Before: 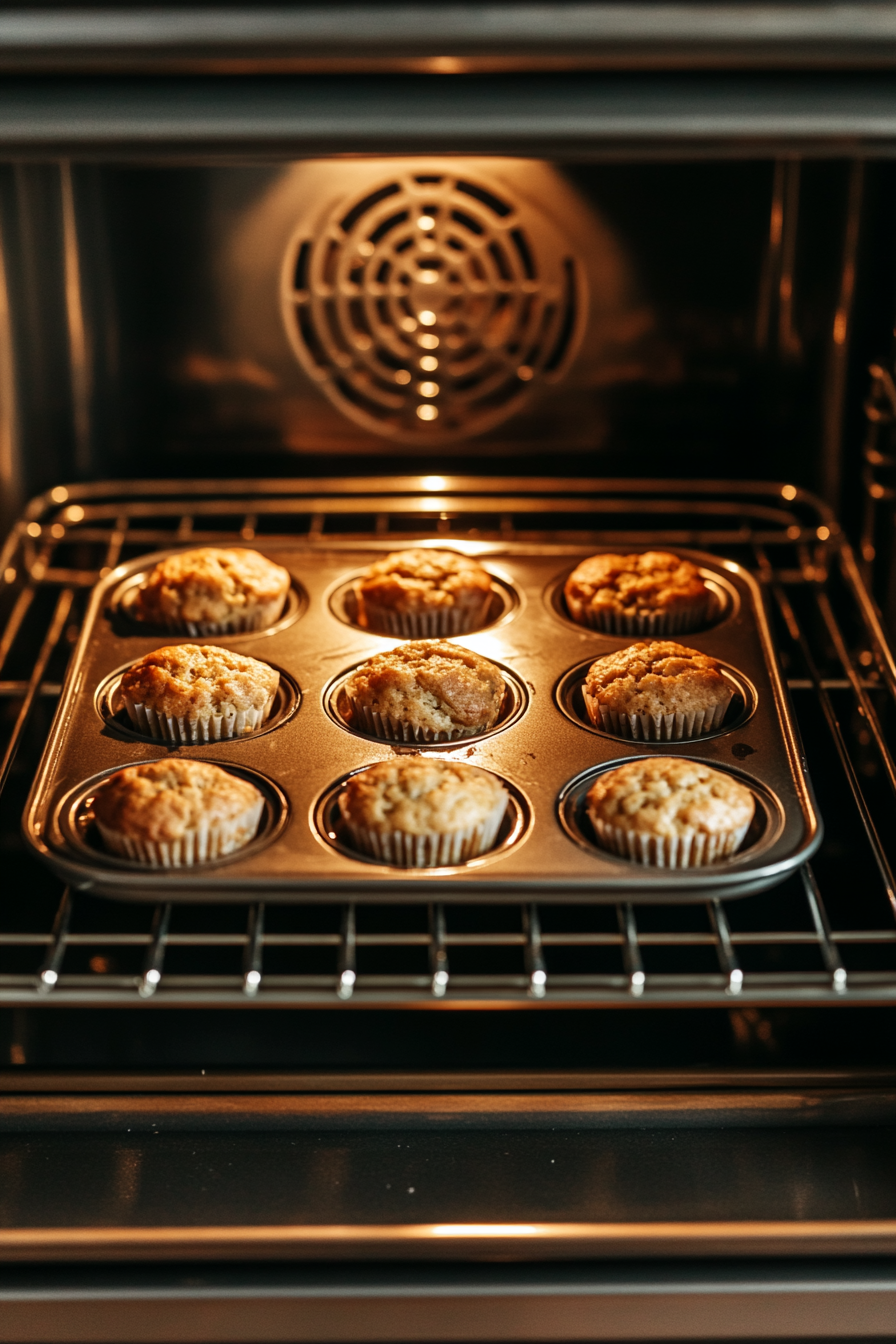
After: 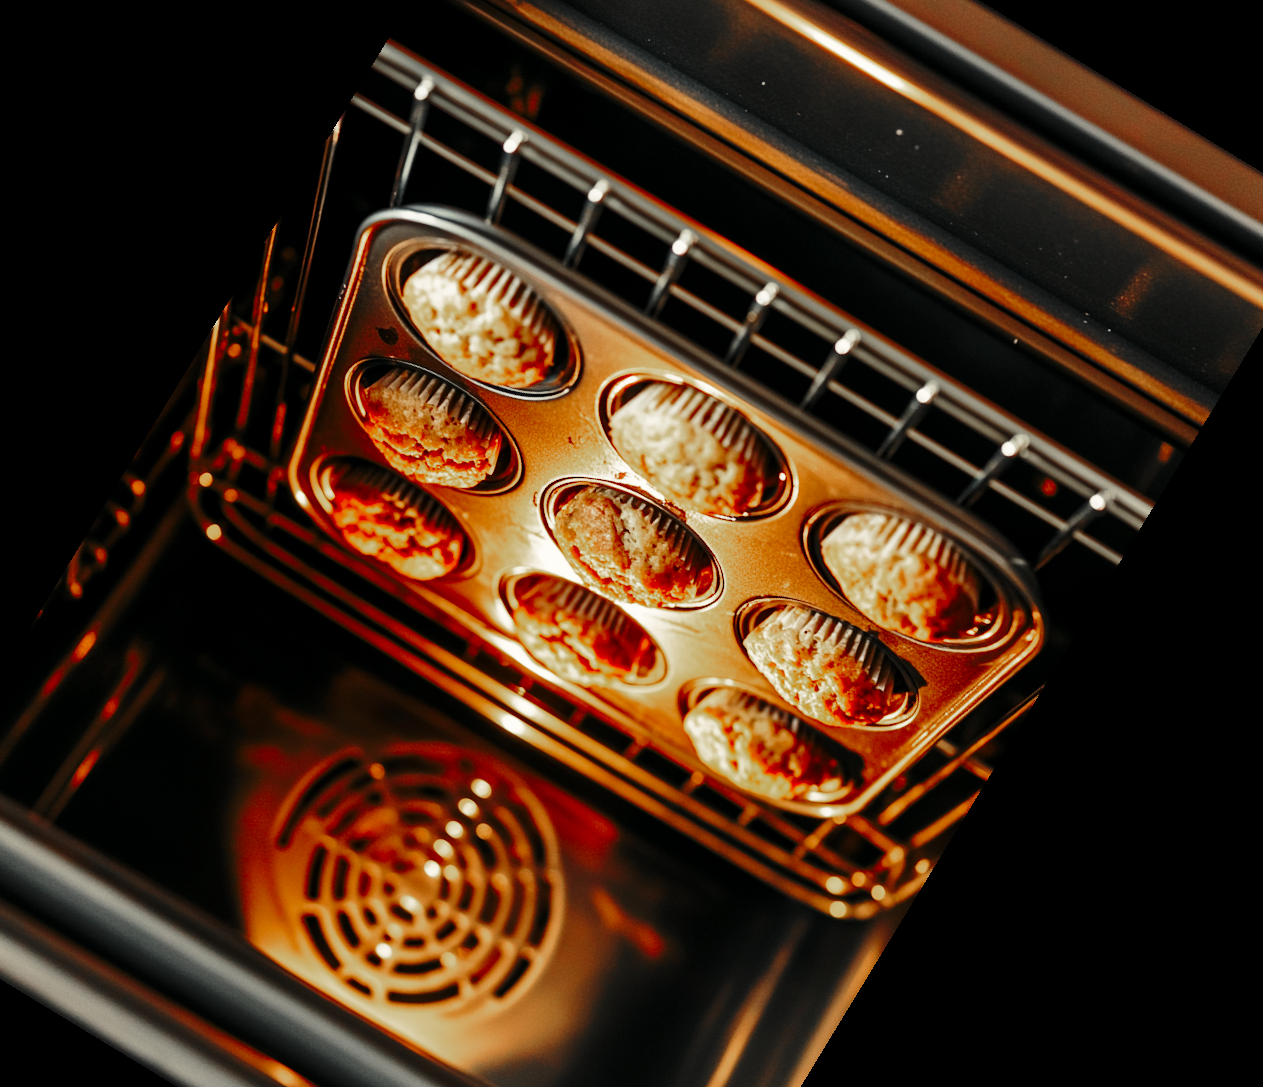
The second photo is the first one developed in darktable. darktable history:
exposure: black level correction 0.001, exposure 0.3 EV, compensate highlight preservation false
color zones: curves: ch0 [(0, 0.48) (0.209, 0.398) (0.305, 0.332) (0.429, 0.493) (0.571, 0.5) (0.714, 0.5) (0.857, 0.5) (1, 0.48)]; ch1 [(0, 0.736) (0.143, 0.625) (0.225, 0.371) (0.429, 0.256) (0.571, 0.241) (0.714, 0.213) (0.857, 0.48) (1, 0.736)]; ch2 [(0, 0.448) (0.143, 0.498) (0.286, 0.5) (0.429, 0.5) (0.571, 0.5) (0.714, 0.5) (0.857, 0.5) (1, 0.448)]
color balance rgb: shadows lift › chroma 2%, shadows lift › hue 263°, highlights gain › chroma 8%, highlights gain › hue 84°, linear chroma grading › global chroma -15%, saturation formula JzAzBz (2021)
white balance: red 1.009, blue 1.027
crop and rotate: angle 148.68°, left 9.111%, top 15.603%, right 4.588%, bottom 17.041%
base curve: curves: ch0 [(0, 0) (0.028, 0.03) (0.121, 0.232) (0.46, 0.748) (0.859, 0.968) (1, 1)], preserve colors none
